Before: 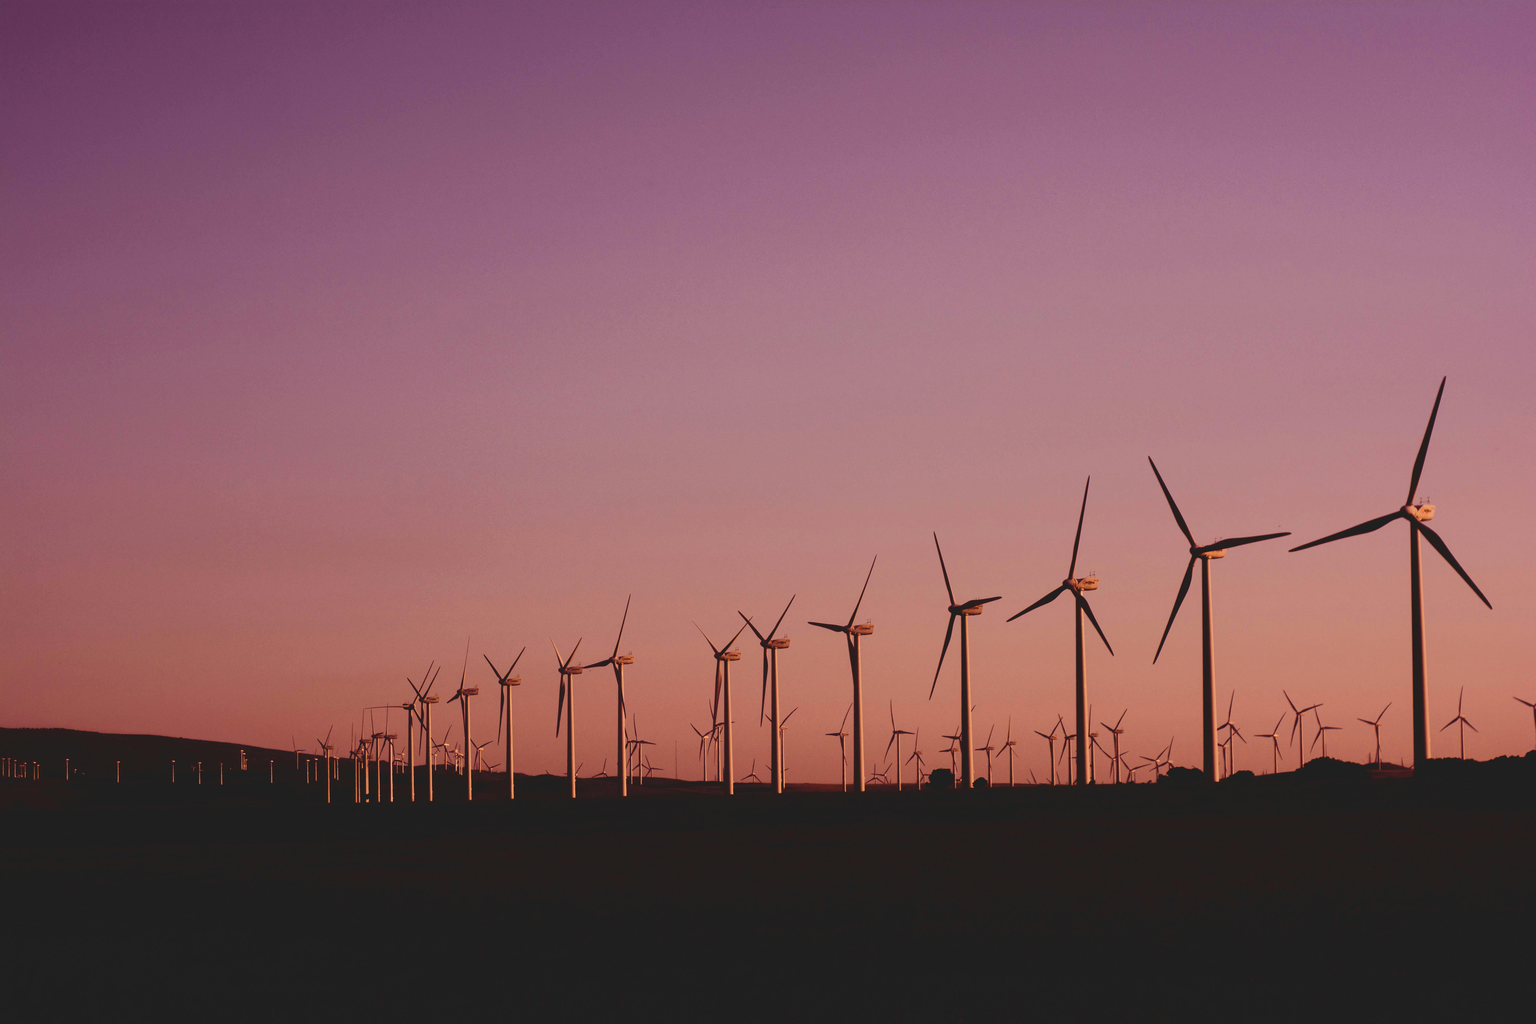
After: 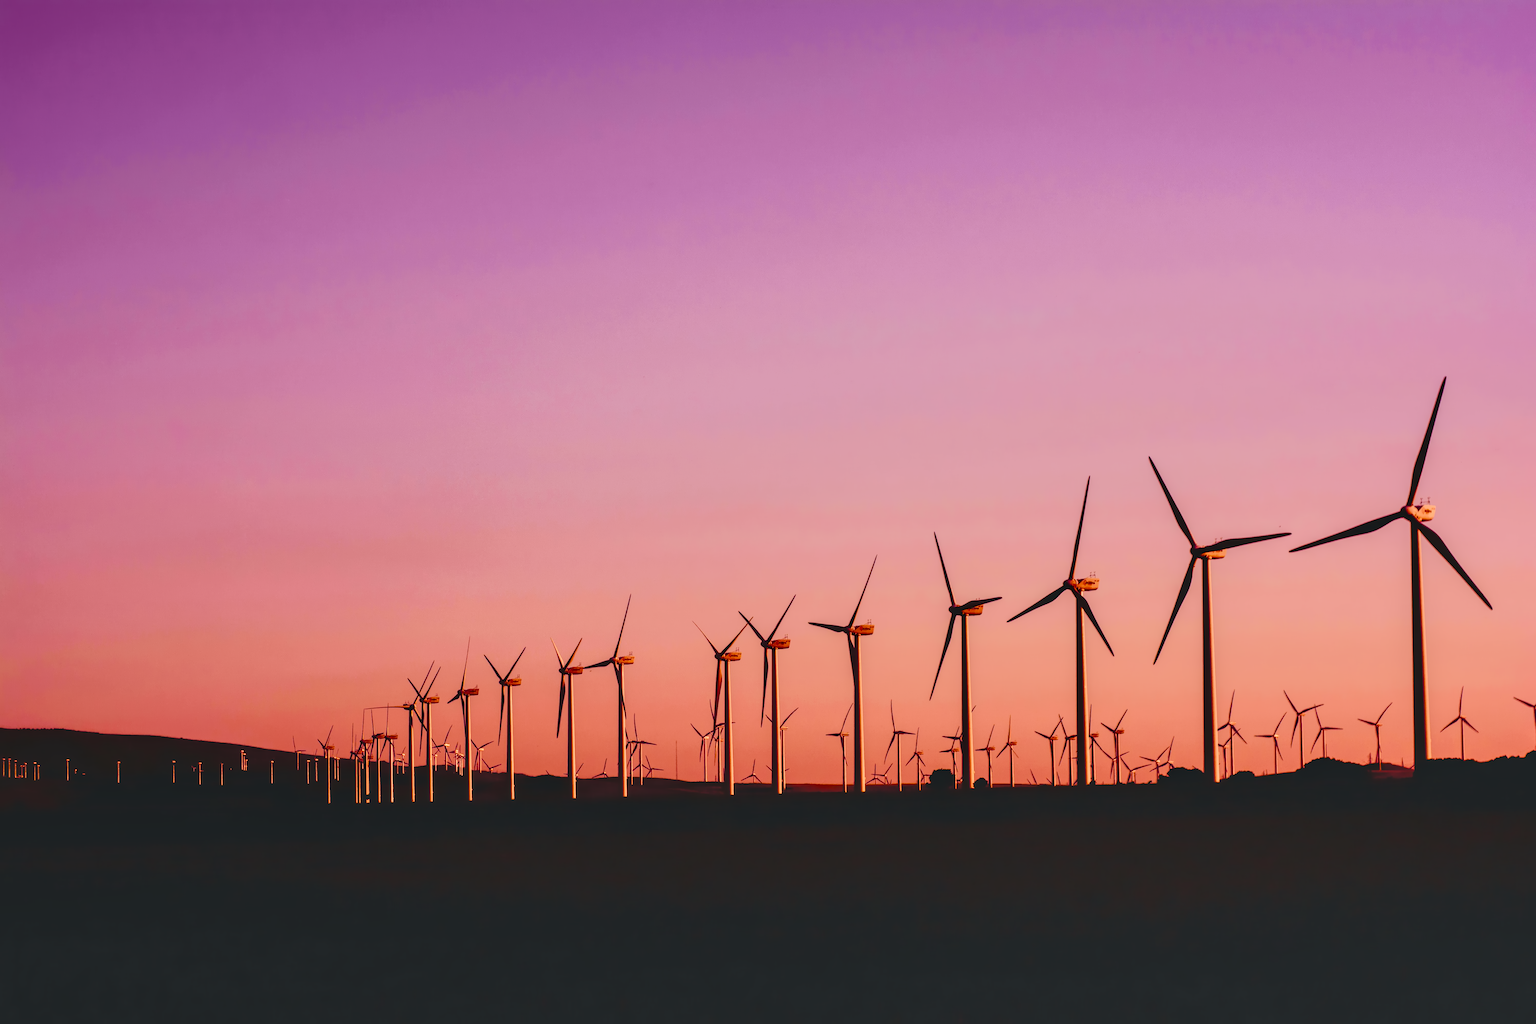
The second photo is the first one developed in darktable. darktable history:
local contrast: detail 160%
color calibration: illuminant Planckian (black body), adaptation linear Bradford (ICC v4), x 0.361, y 0.366, temperature 4511.61 K, saturation algorithm version 1 (2020)
color balance: contrast 8.5%, output saturation 105%
denoise (profiled): preserve shadows 1.31, scattering 0.016, a [-1, 0, 0], mode non-local means auto, compensate highlight preservation false
exposure: exposure 1 EV, compensate highlight preservation false
filmic rgb: black relative exposure -8.79 EV, white relative exposure 4.98 EV, threshold 6 EV, target black luminance 0%, hardness 3.77, latitude 66.34%, contrast 0.822, highlights saturation mix 10%, shadows ↔ highlights balance 20%, add noise in highlights 0.1, color science v4 (2020), iterations of high-quality reconstruction 0, type of noise poissonian, enable highlight reconstruction true
